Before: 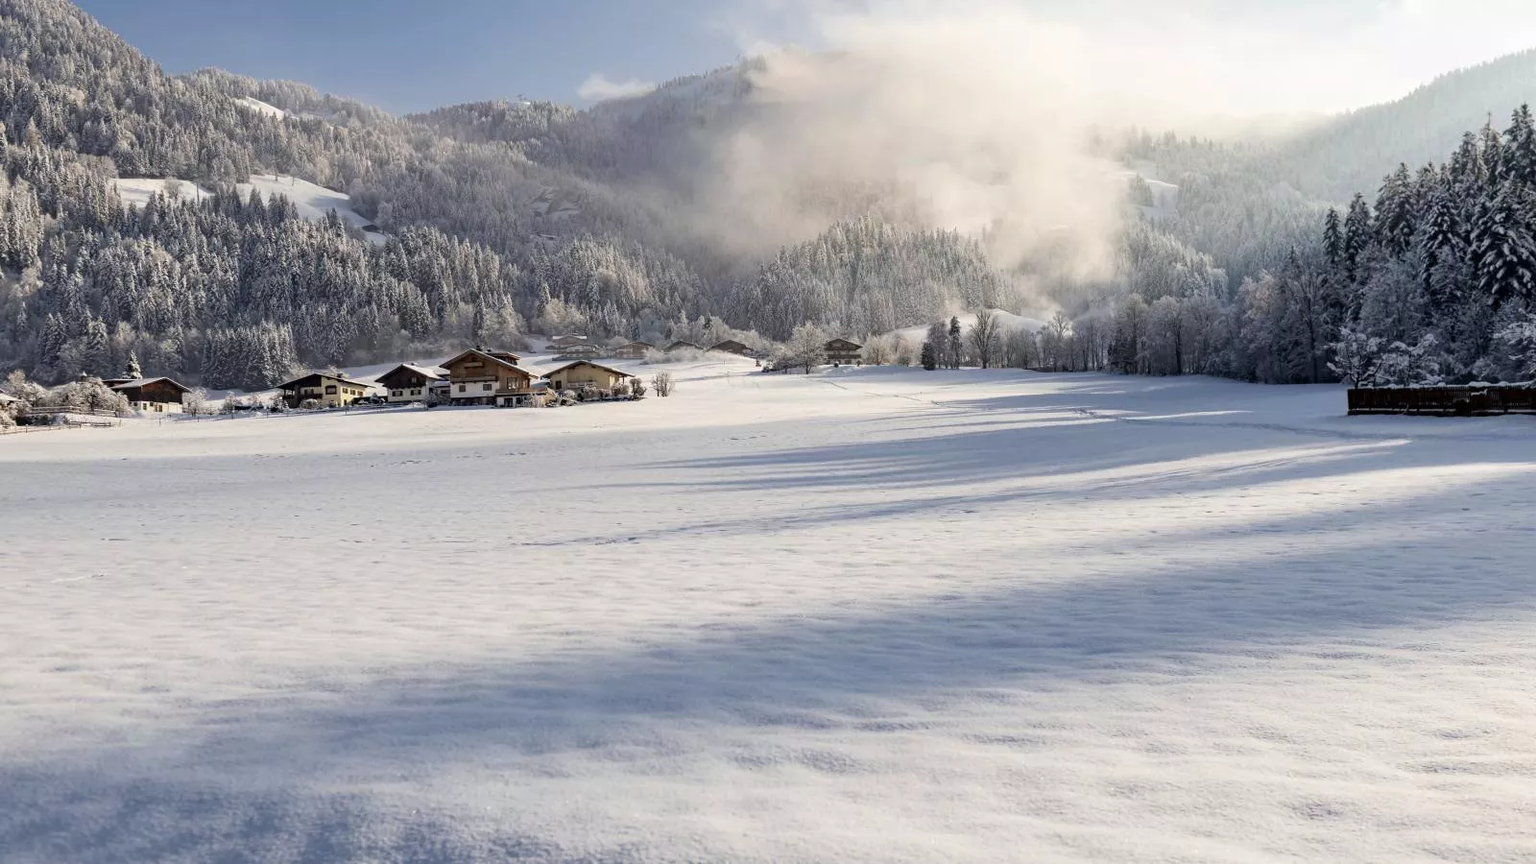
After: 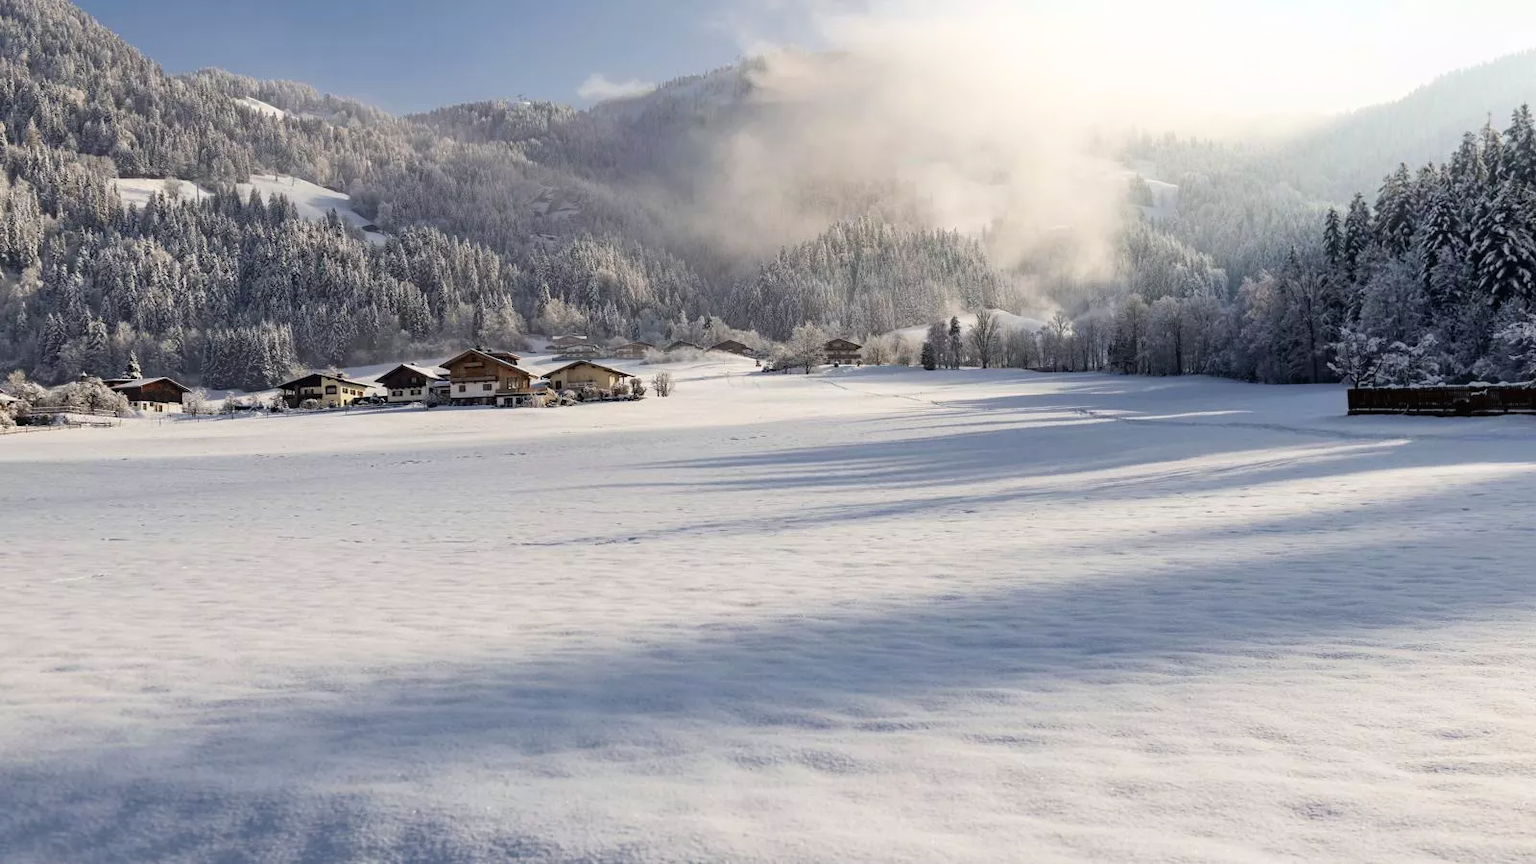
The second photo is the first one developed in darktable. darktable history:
bloom: size 15%, threshold 97%, strength 7%
contrast brightness saturation: contrast -0.02, brightness -0.01, saturation 0.03
